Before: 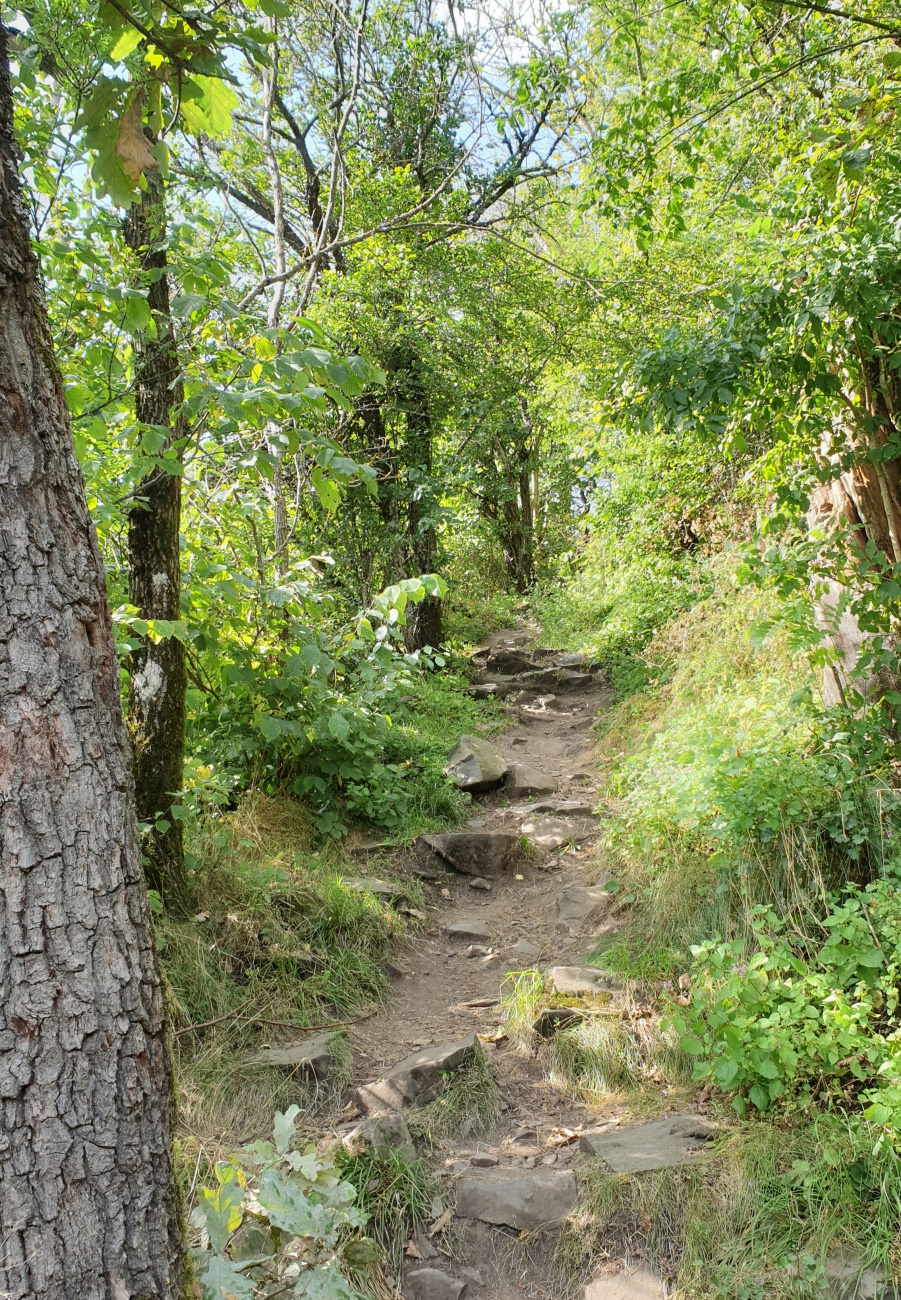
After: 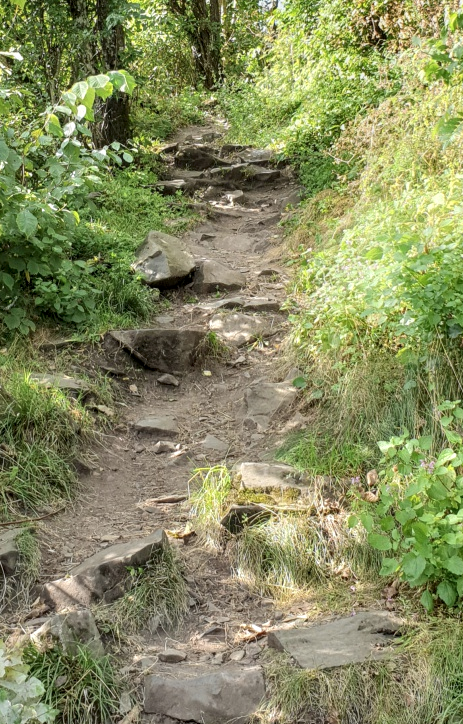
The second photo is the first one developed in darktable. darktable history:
crop: left 34.699%, top 38.803%, right 13.86%, bottom 5.452%
local contrast: detail 130%
contrast brightness saturation: saturation -0.07
